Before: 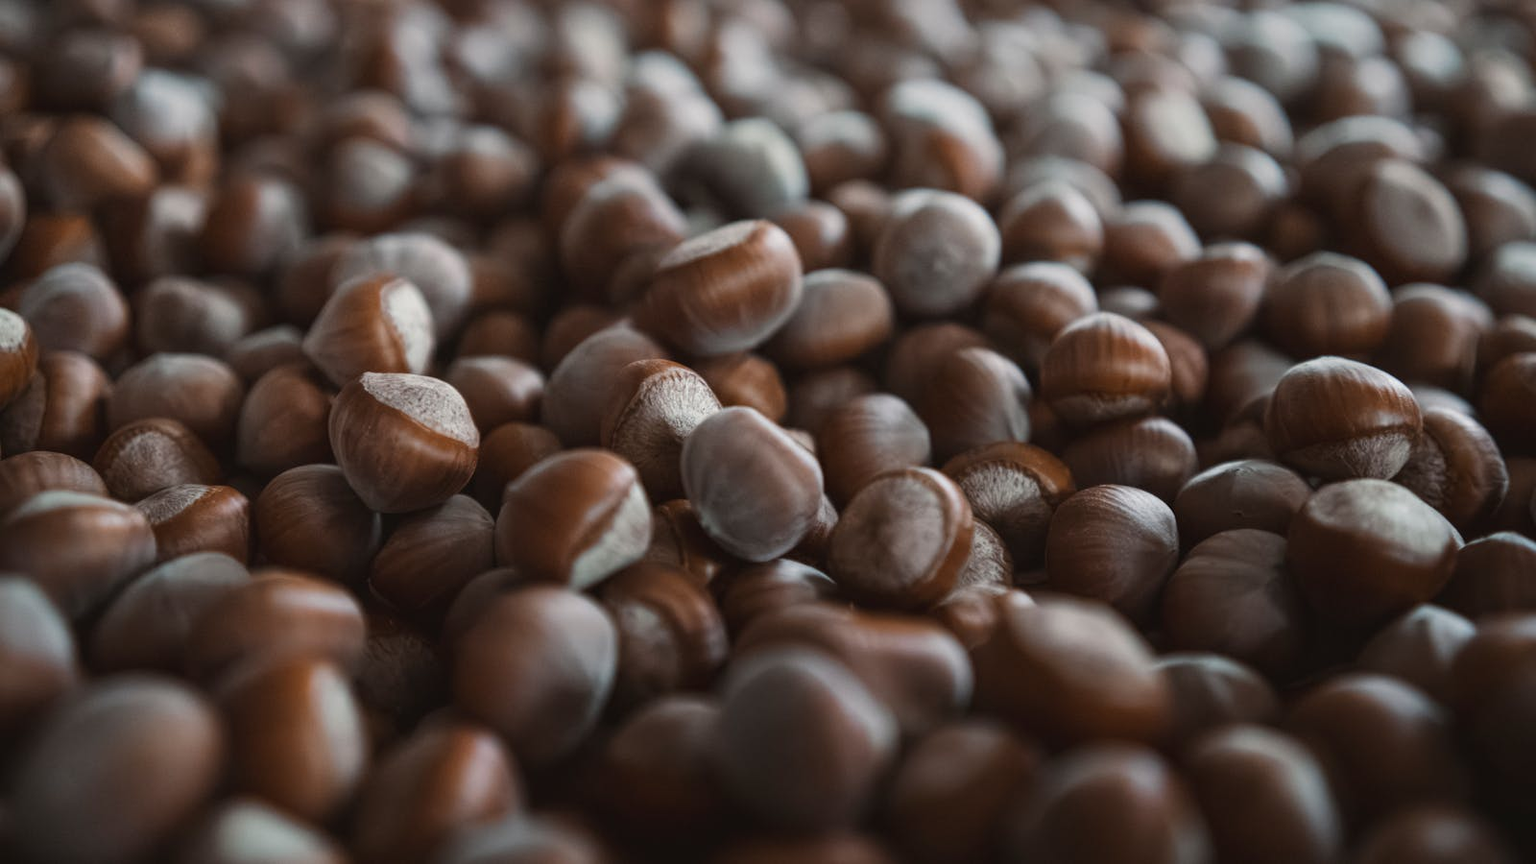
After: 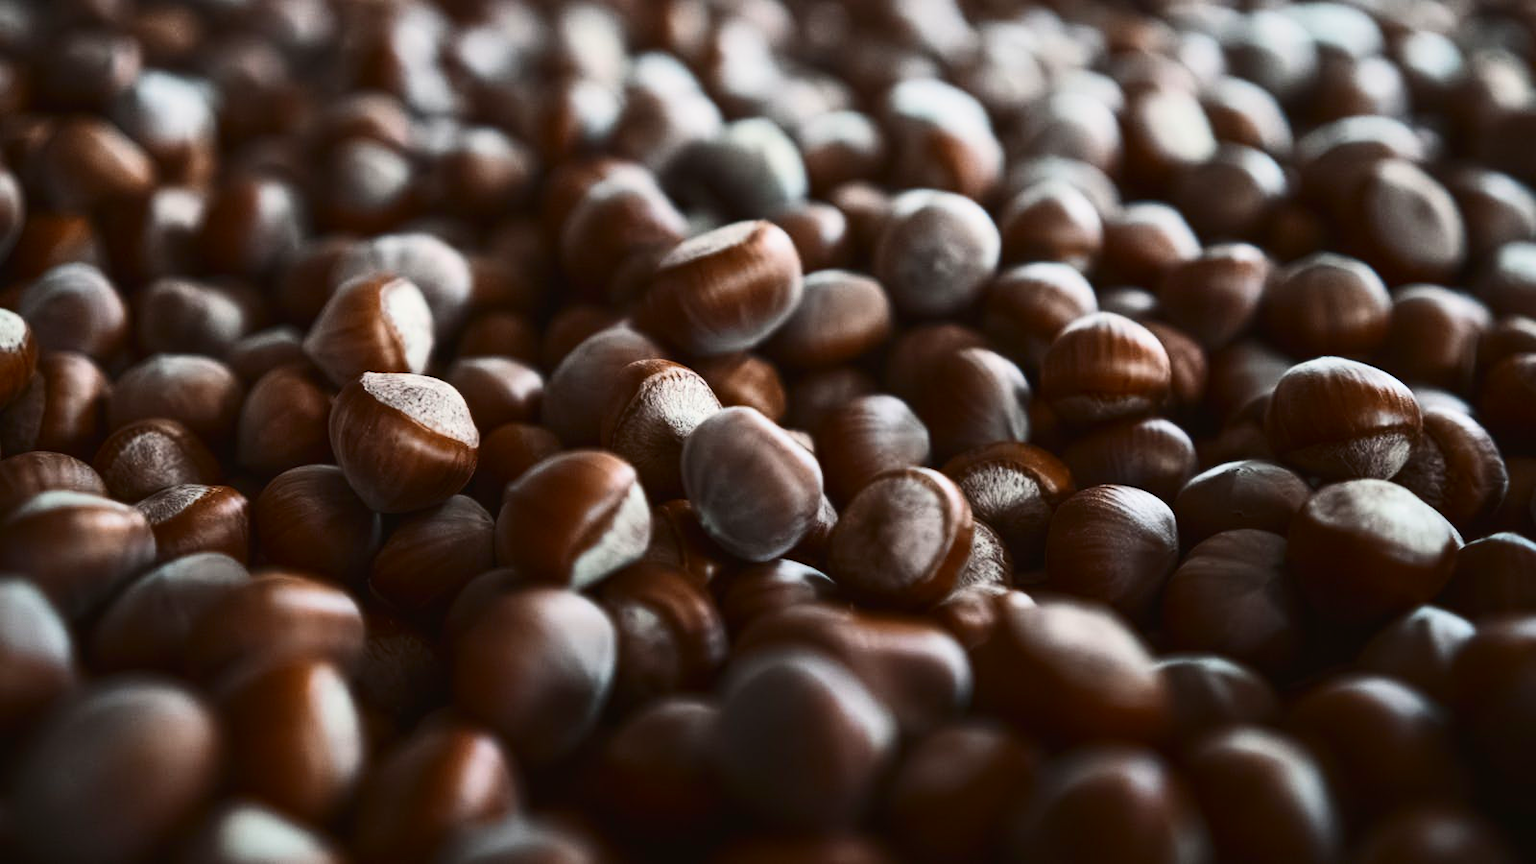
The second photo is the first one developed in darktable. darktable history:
contrast brightness saturation: contrast 0.413, brightness 0.113, saturation 0.207
